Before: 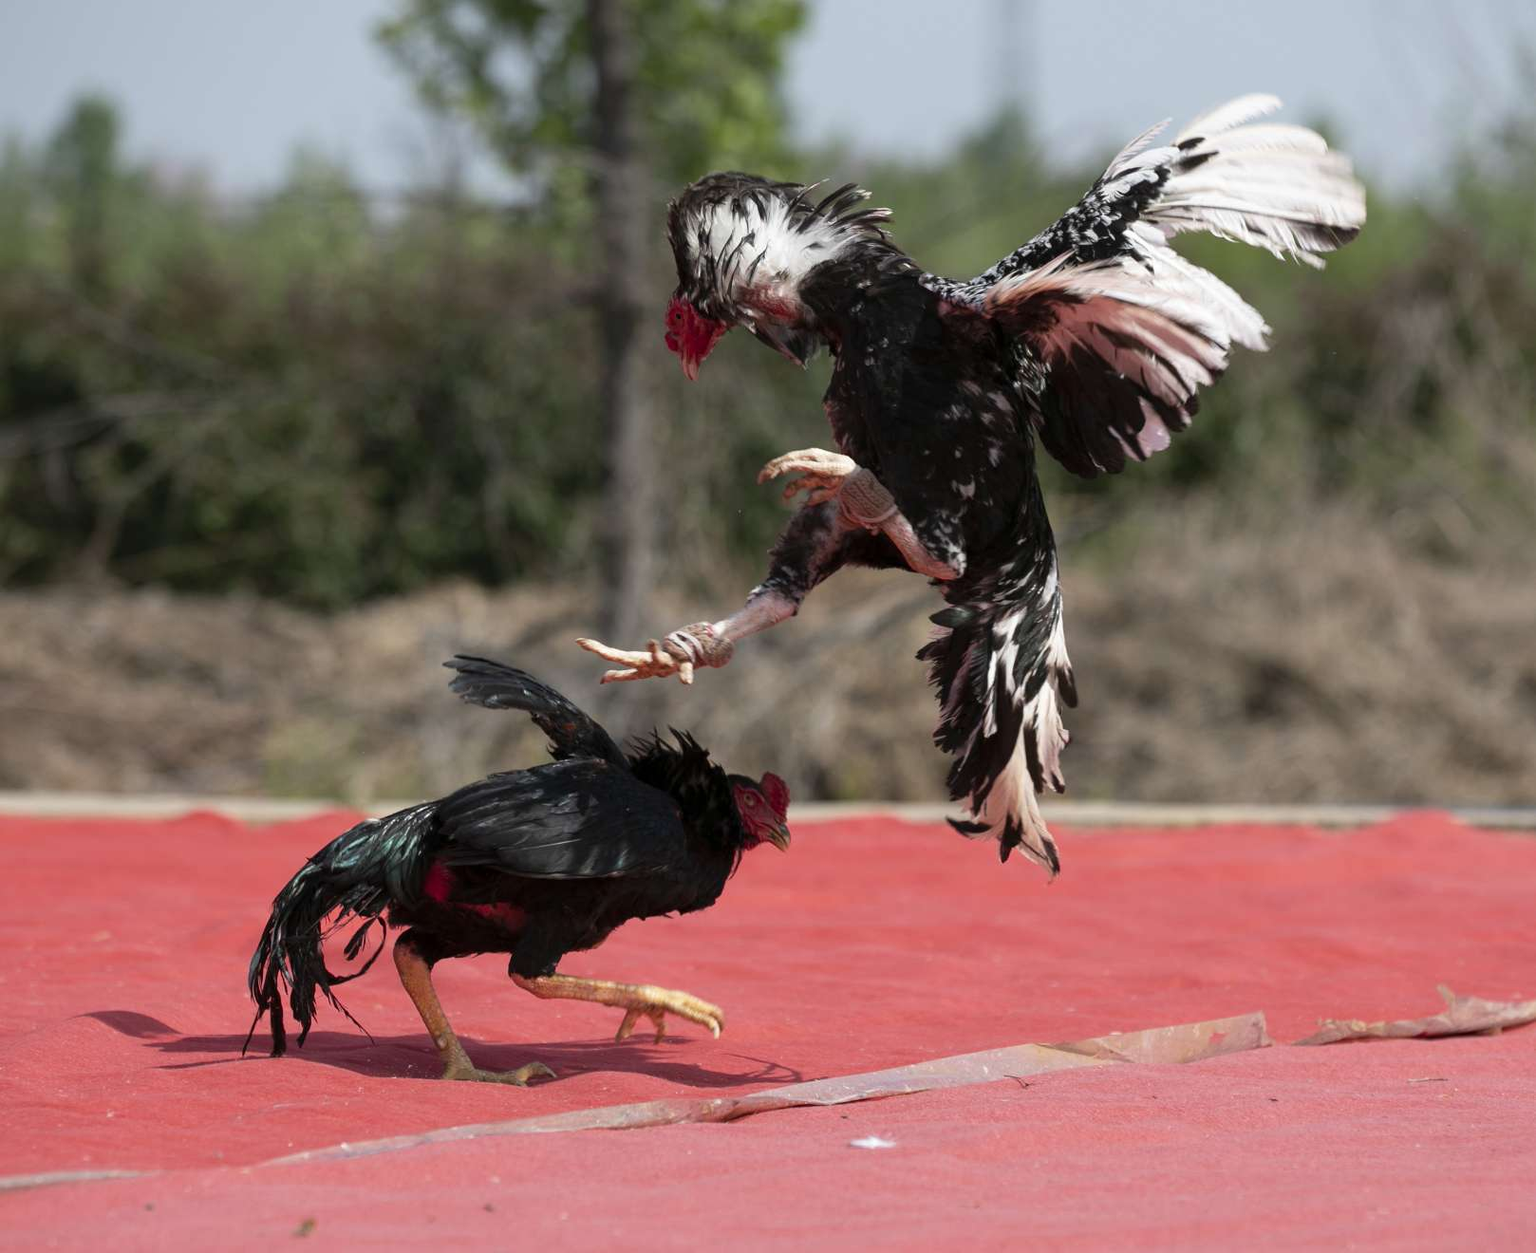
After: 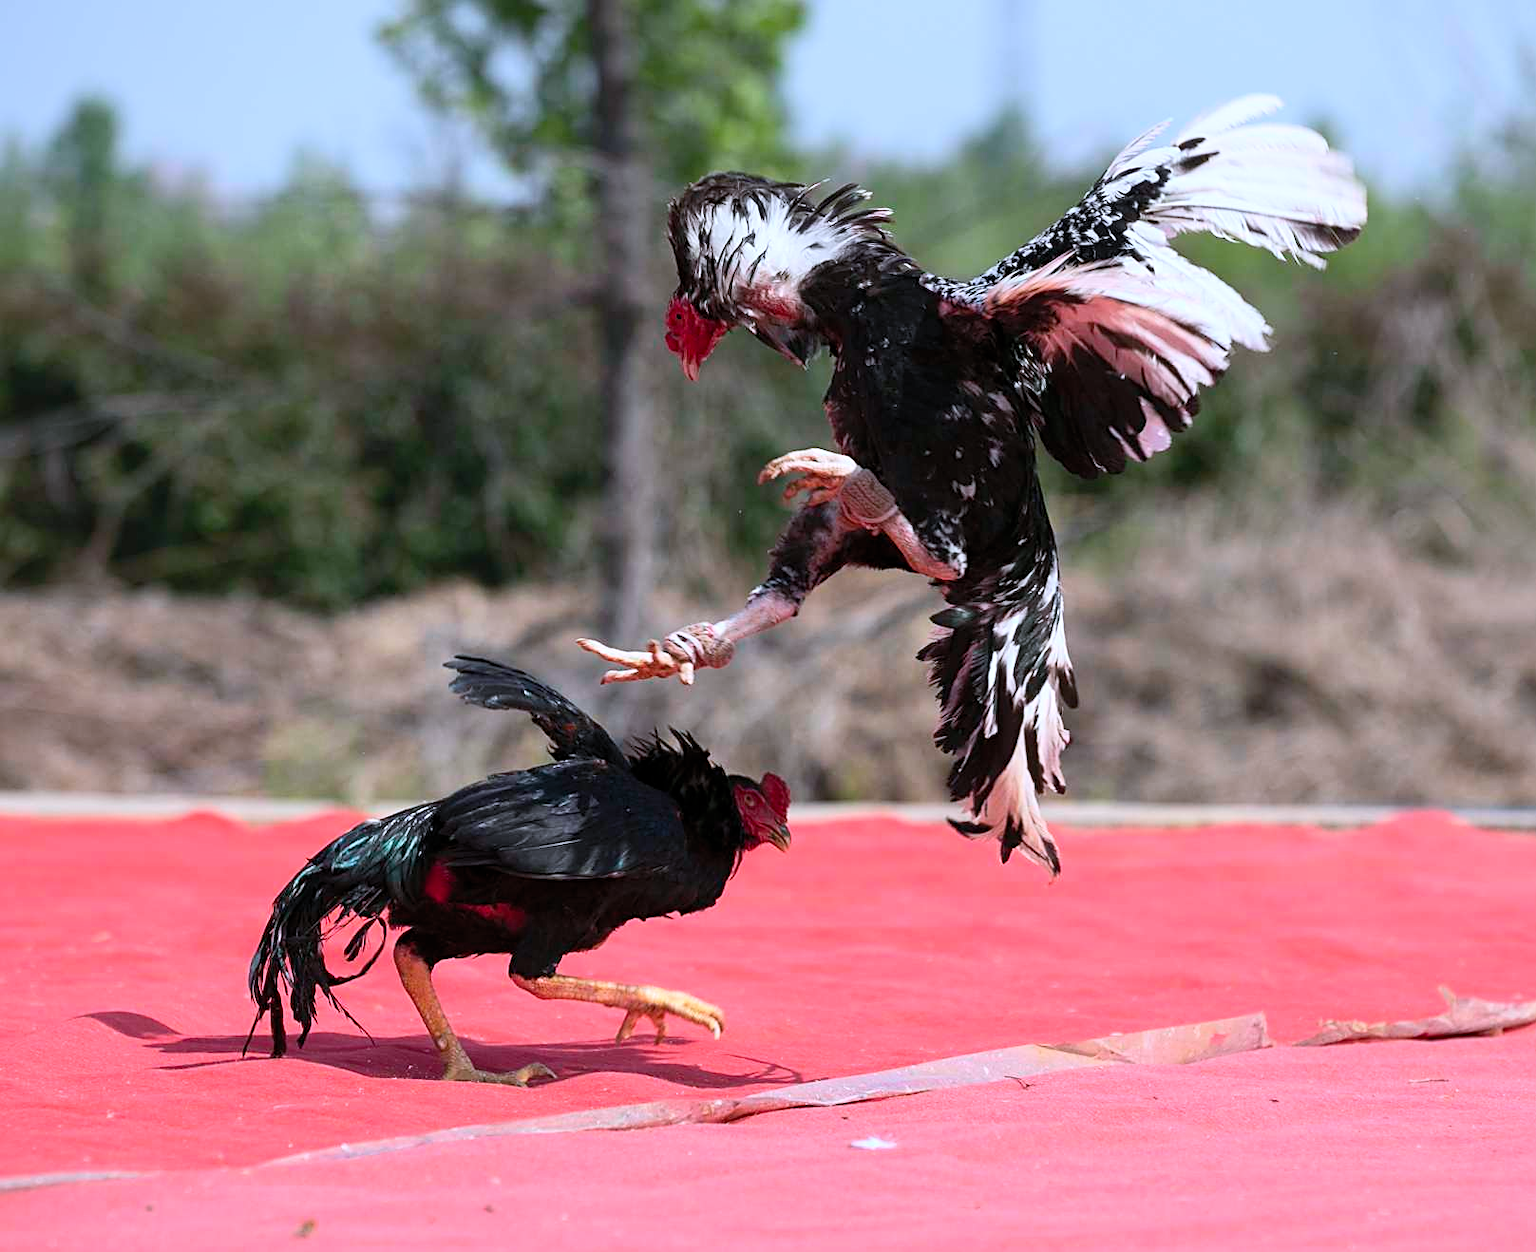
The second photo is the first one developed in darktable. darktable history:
contrast brightness saturation: contrast 0.2, brightness 0.16, saturation 0.22
sharpen: on, module defaults
white balance: red 0.967, blue 1.119, emerald 0.756
shadows and highlights: shadows 25, highlights -25
